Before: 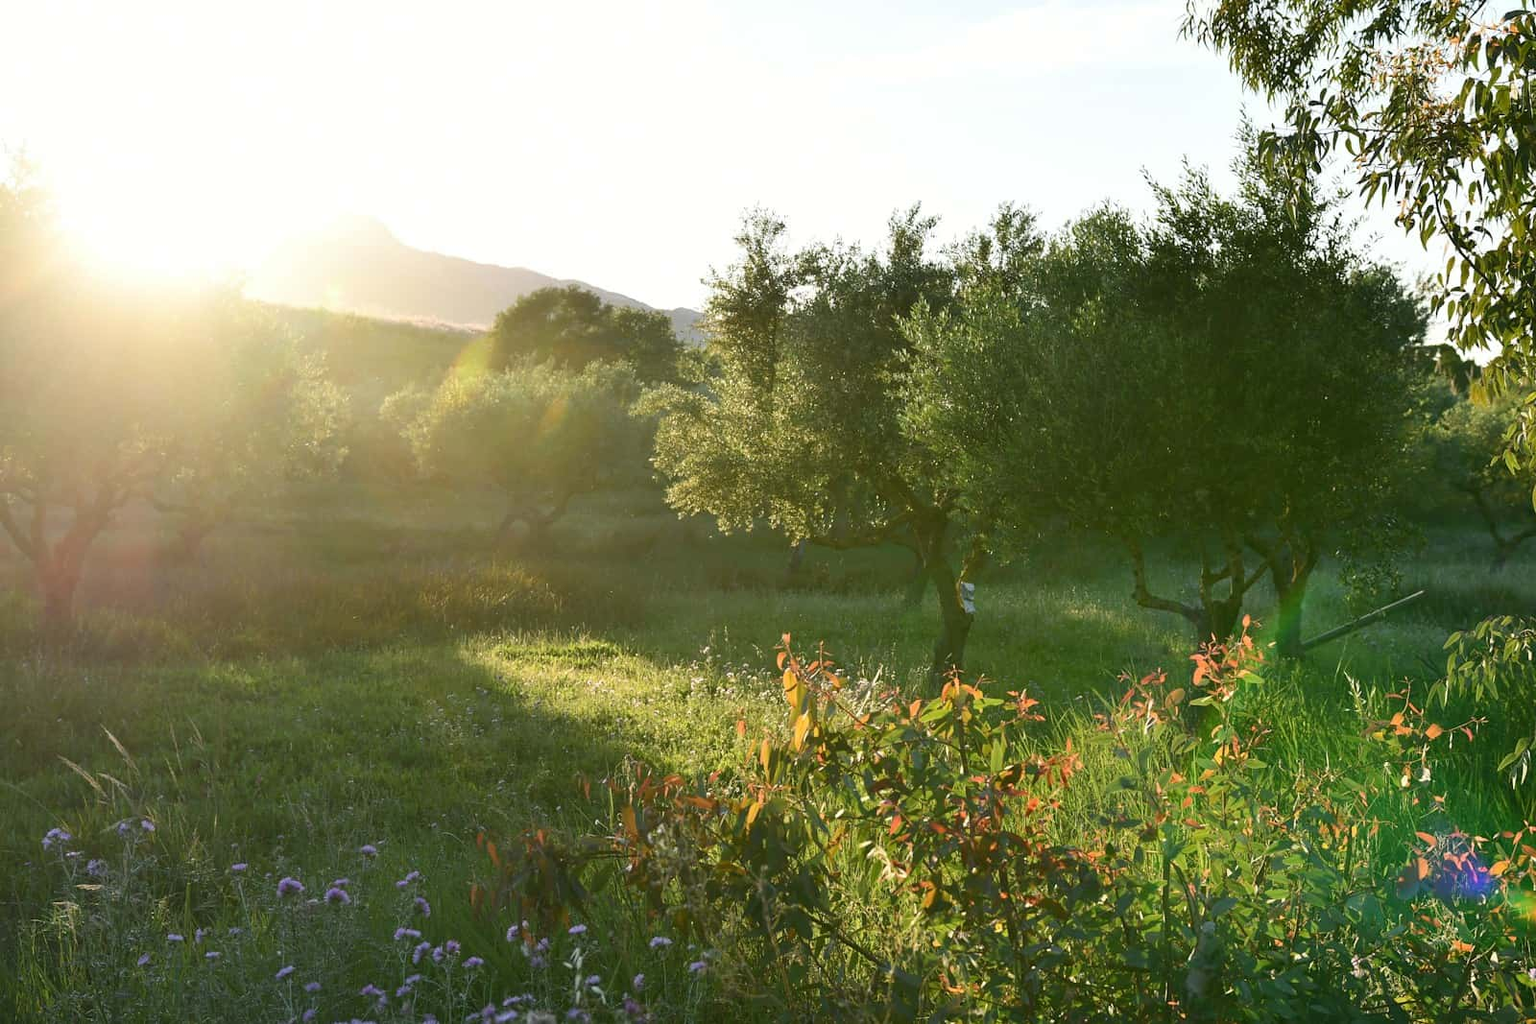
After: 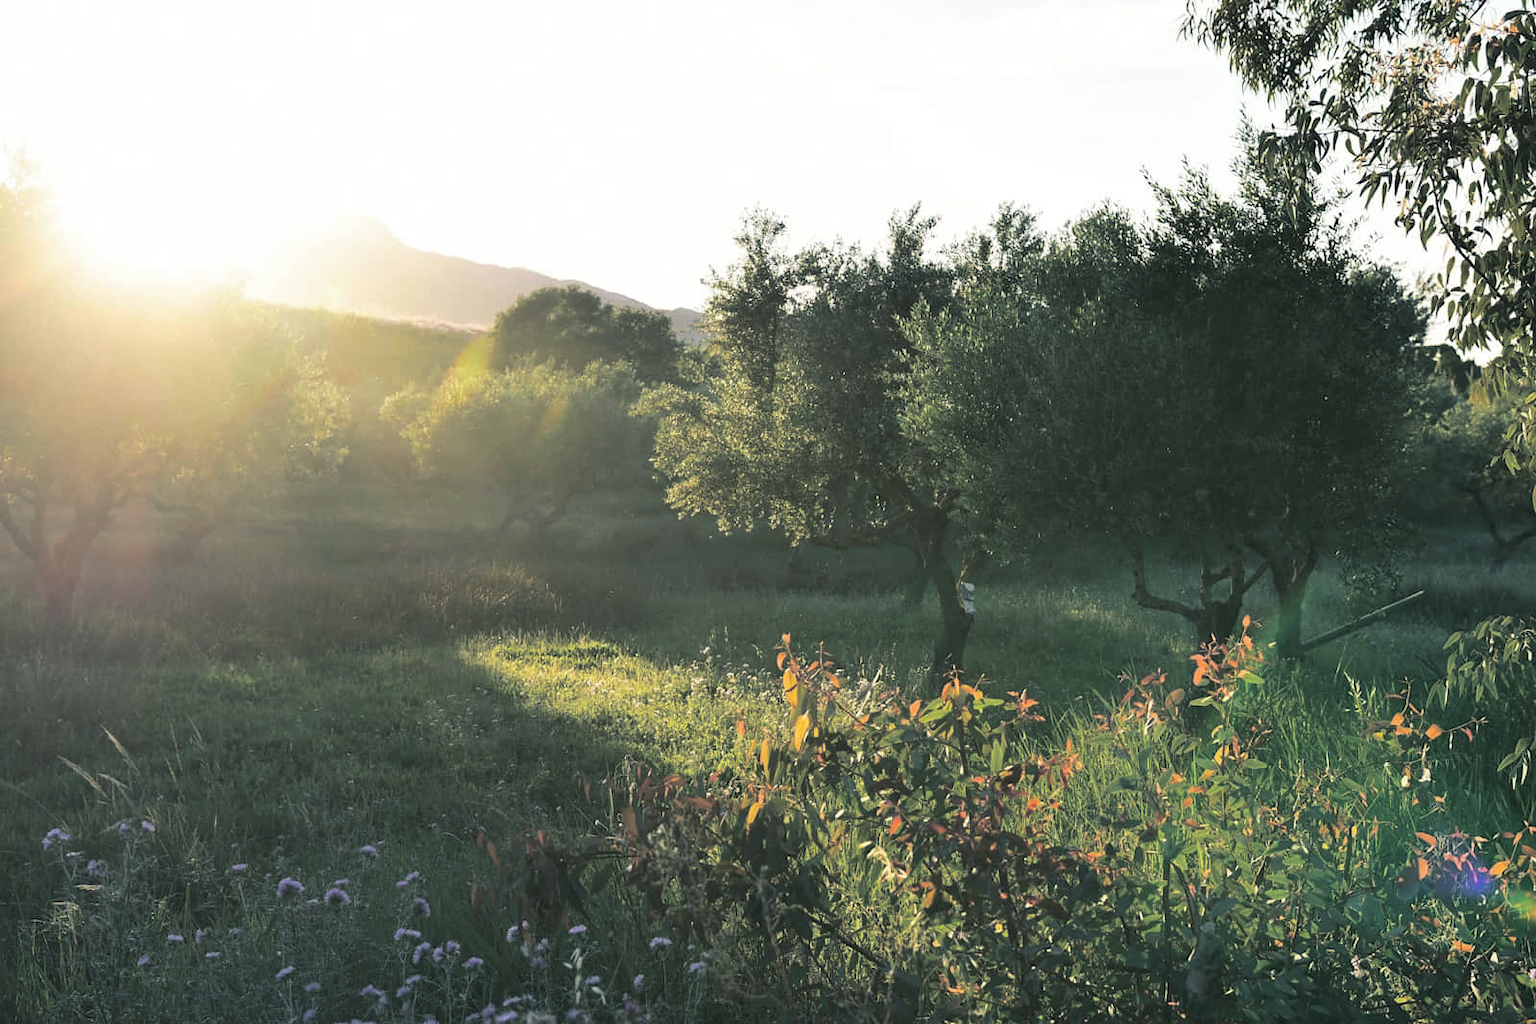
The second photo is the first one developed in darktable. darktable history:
color balance: mode lift, gamma, gain (sRGB), lift [1, 1.049, 1, 1]
split-toning: shadows › hue 205.2°, shadows › saturation 0.29, highlights › hue 50.4°, highlights › saturation 0.38, balance -49.9
